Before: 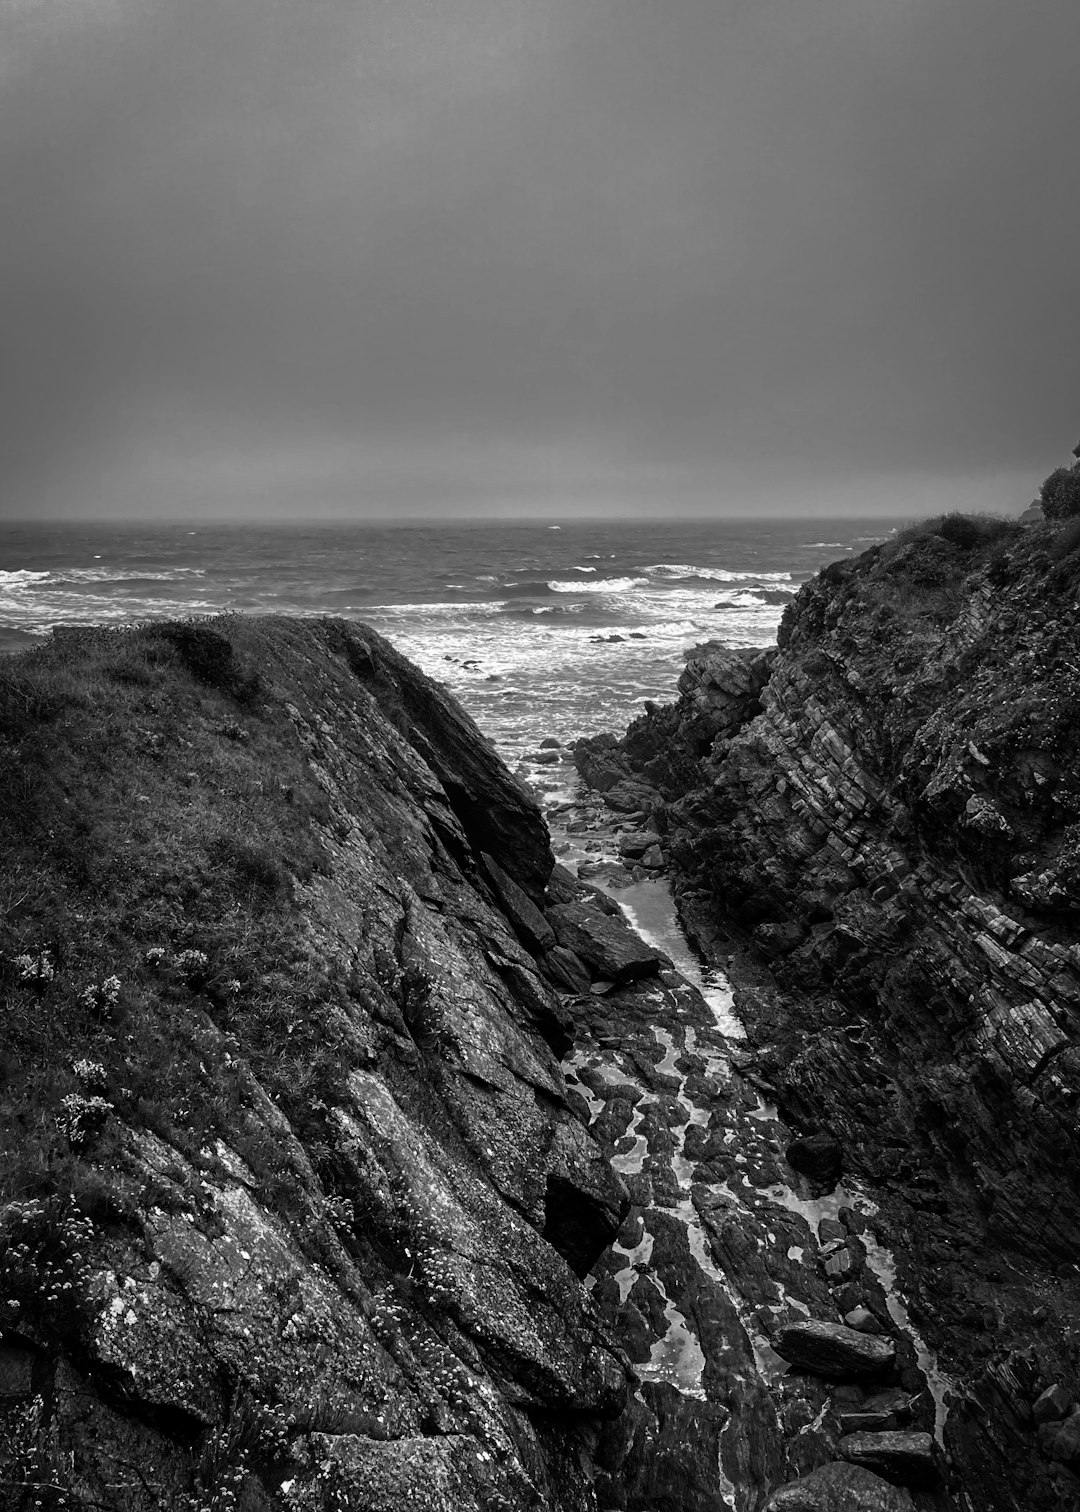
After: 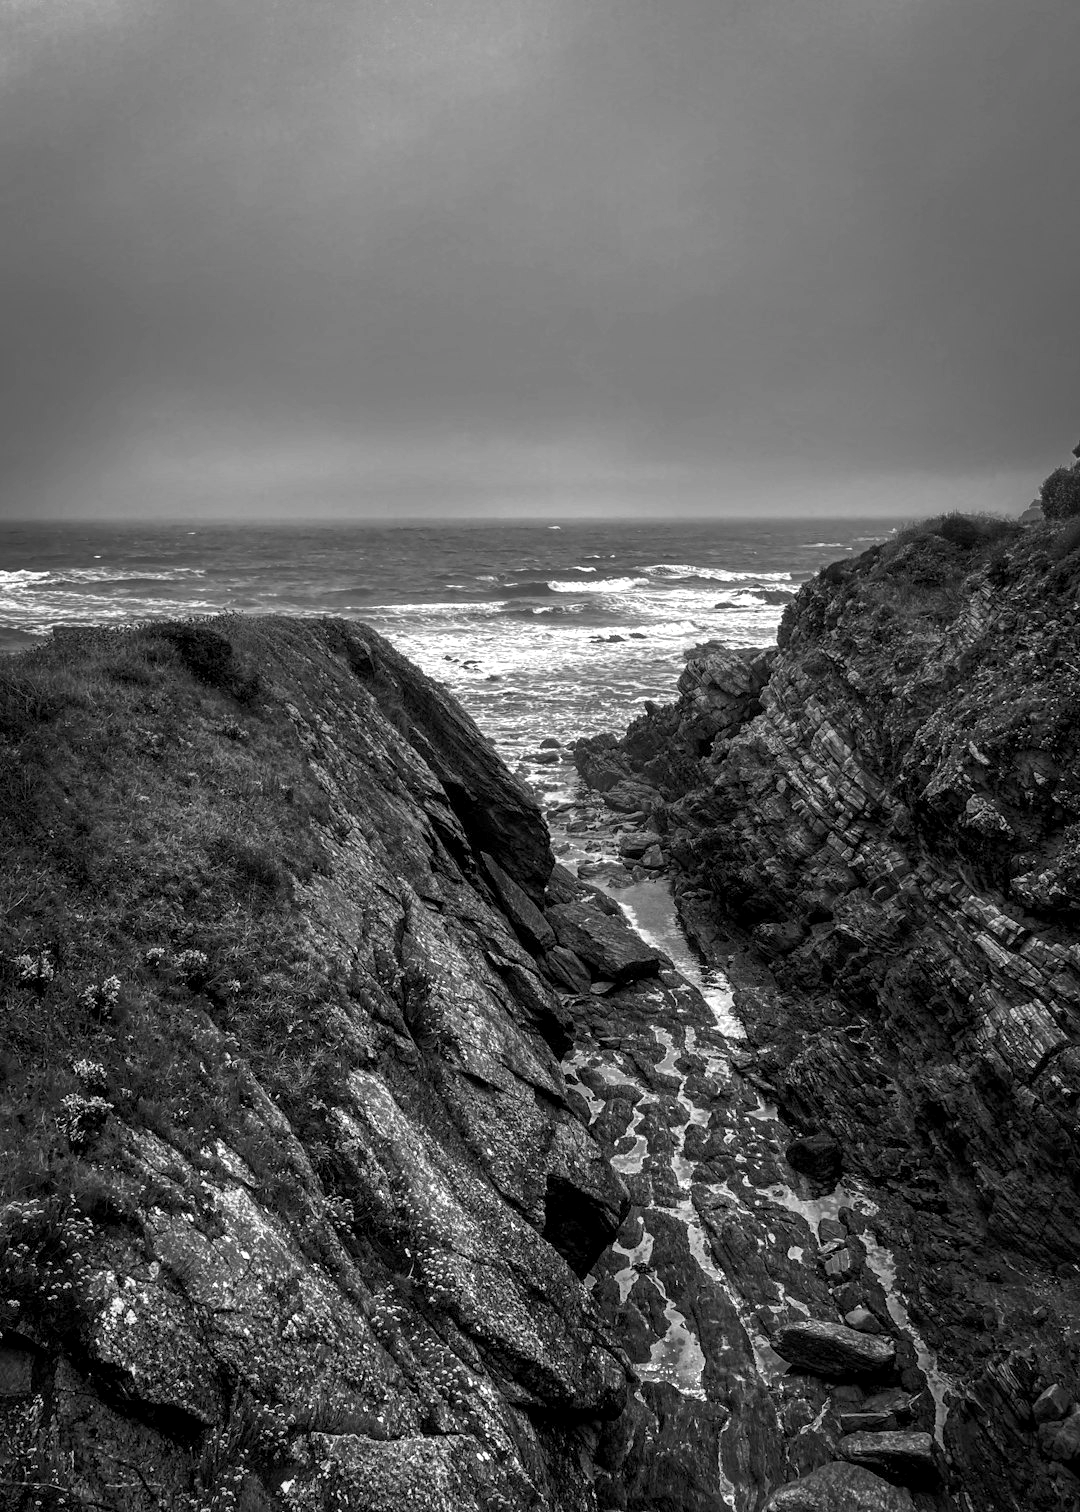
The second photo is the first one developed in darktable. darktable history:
exposure: exposure 0.553 EV, compensate exposure bias true, compensate highlight preservation false
local contrast: on, module defaults
tone equalizer: -8 EV 0.246 EV, -7 EV 0.417 EV, -6 EV 0.403 EV, -5 EV 0.283 EV, -3 EV -0.266 EV, -2 EV -0.423 EV, -1 EV -0.419 EV, +0 EV -0.238 EV
